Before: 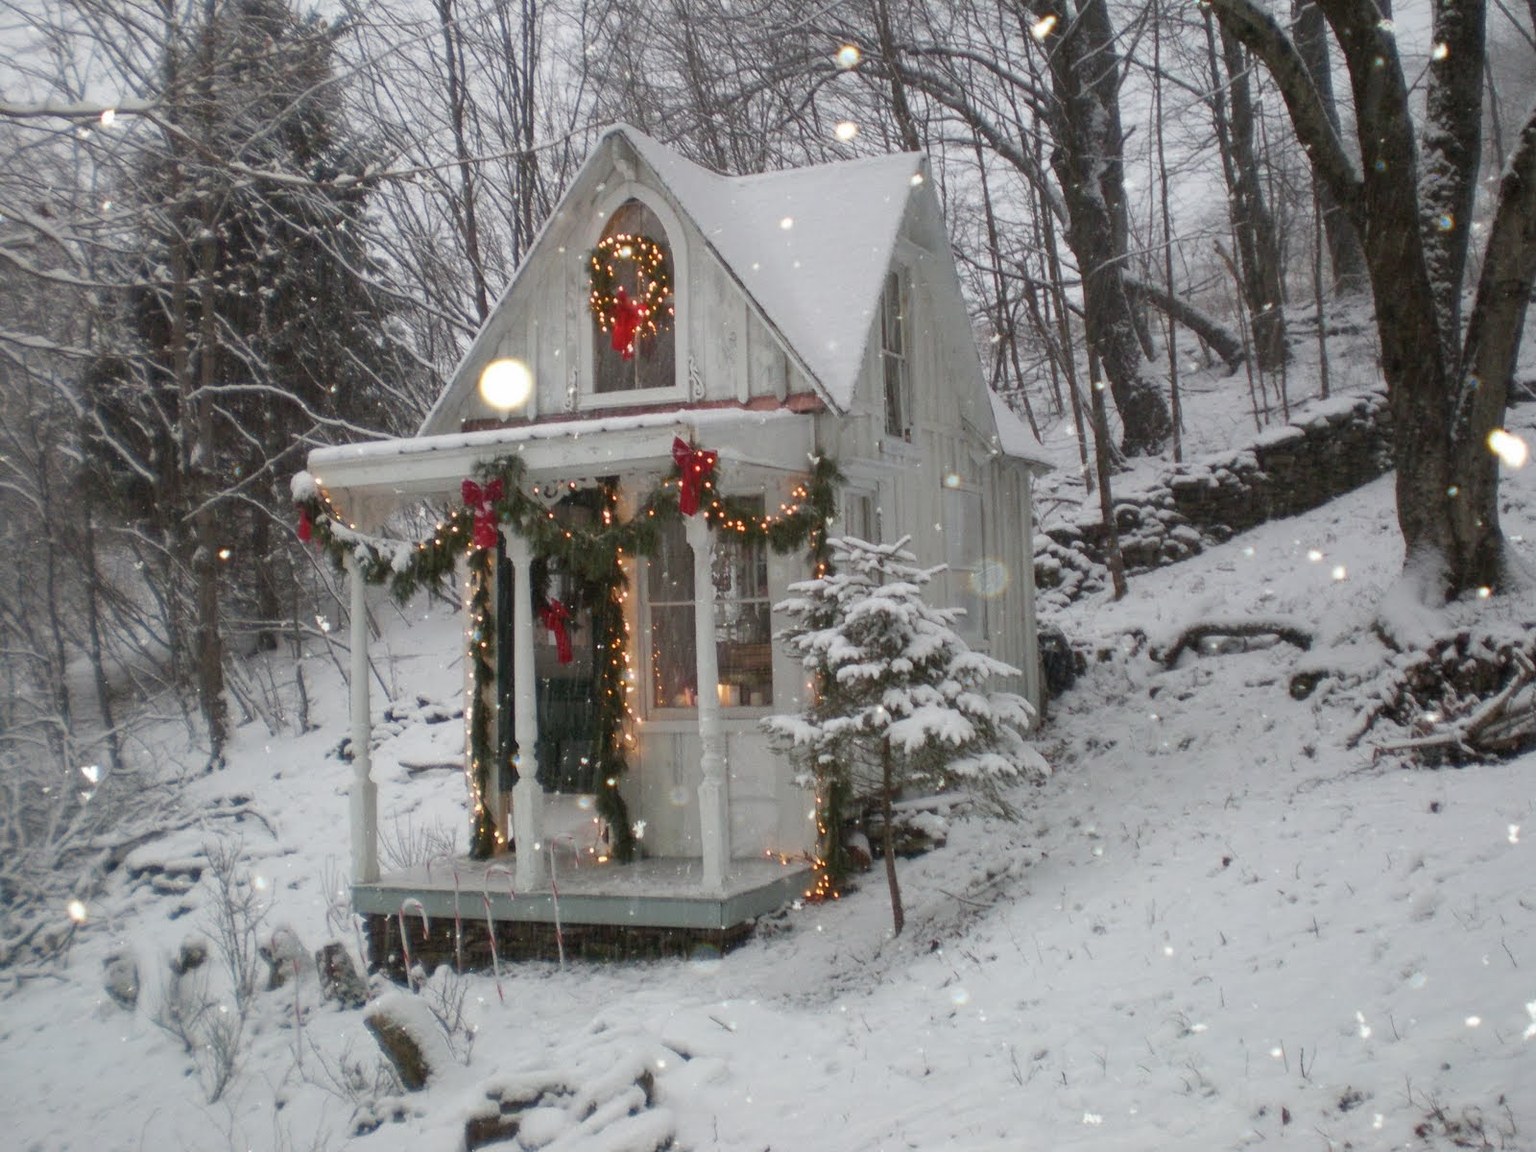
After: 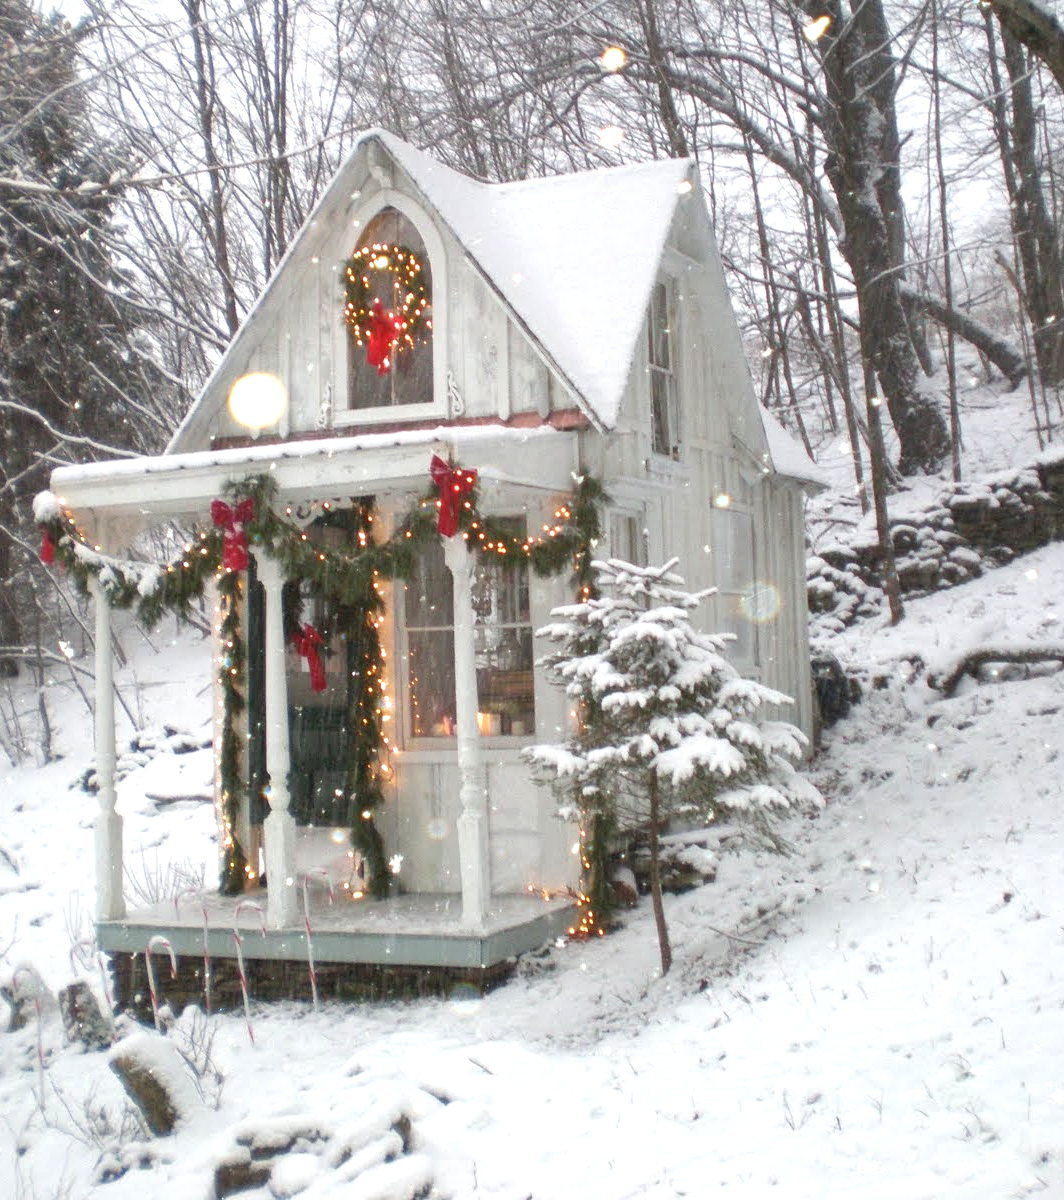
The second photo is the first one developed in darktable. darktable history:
exposure: black level correction 0, exposure 0.9 EV, compensate highlight preservation false
crop: left 16.899%, right 16.556%
